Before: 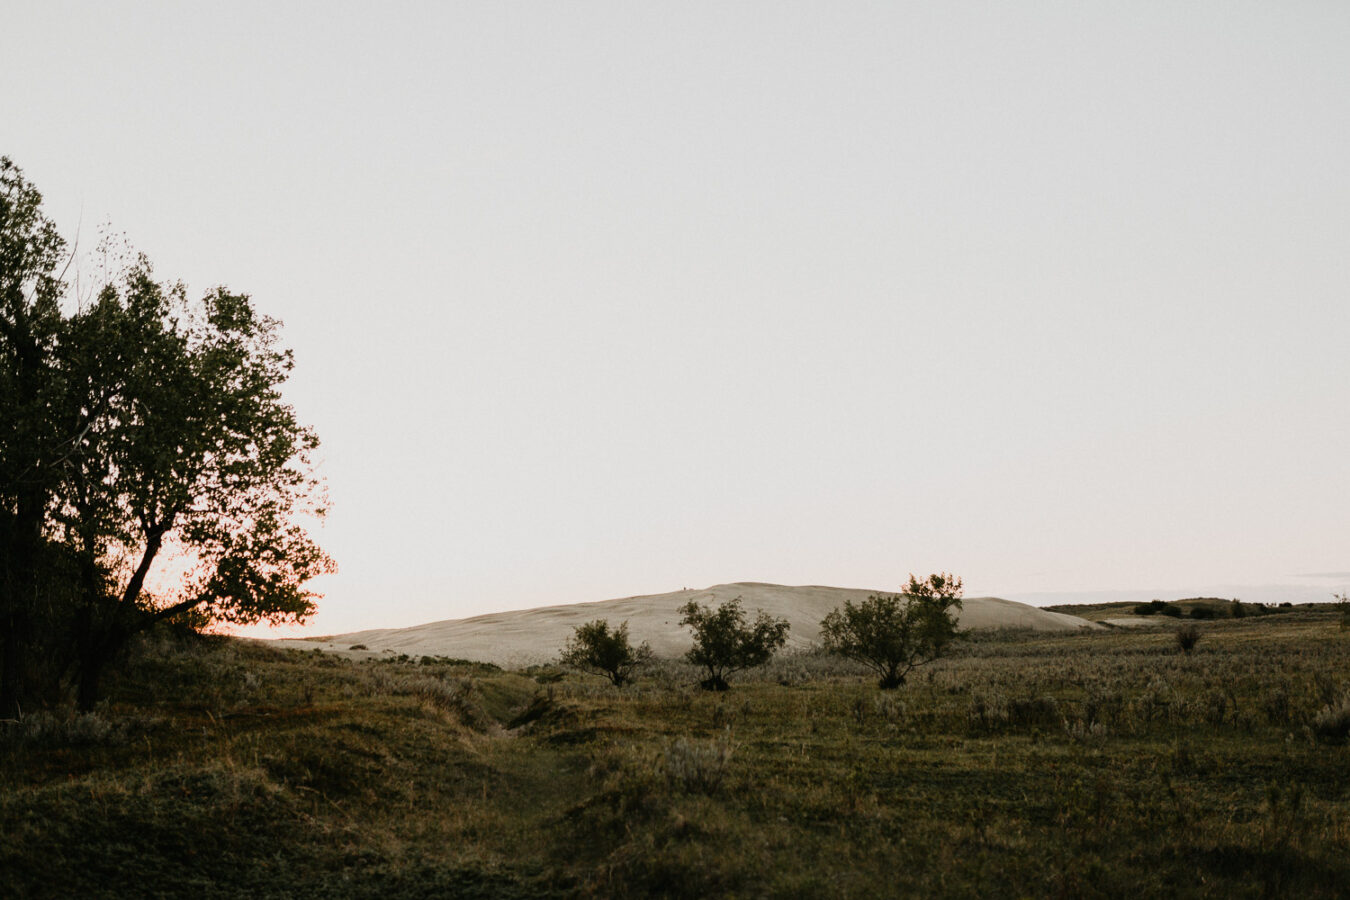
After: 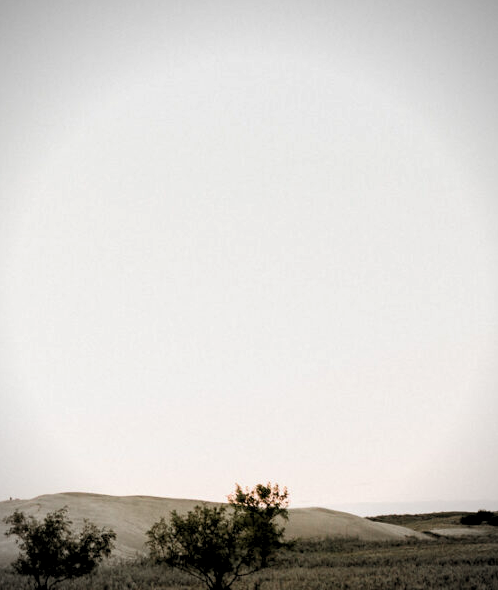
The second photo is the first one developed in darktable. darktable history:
crop and rotate: left 49.936%, top 10.094%, right 13.136%, bottom 24.256%
vignetting: fall-off start 79.88%
shadows and highlights: shadows 37.27, highlights -28.18, soften with gaussian
rgb levels: levels [[0.01, 0.419, 0.839], [0, 0.5, 1], [0, 0.5, 1]]
